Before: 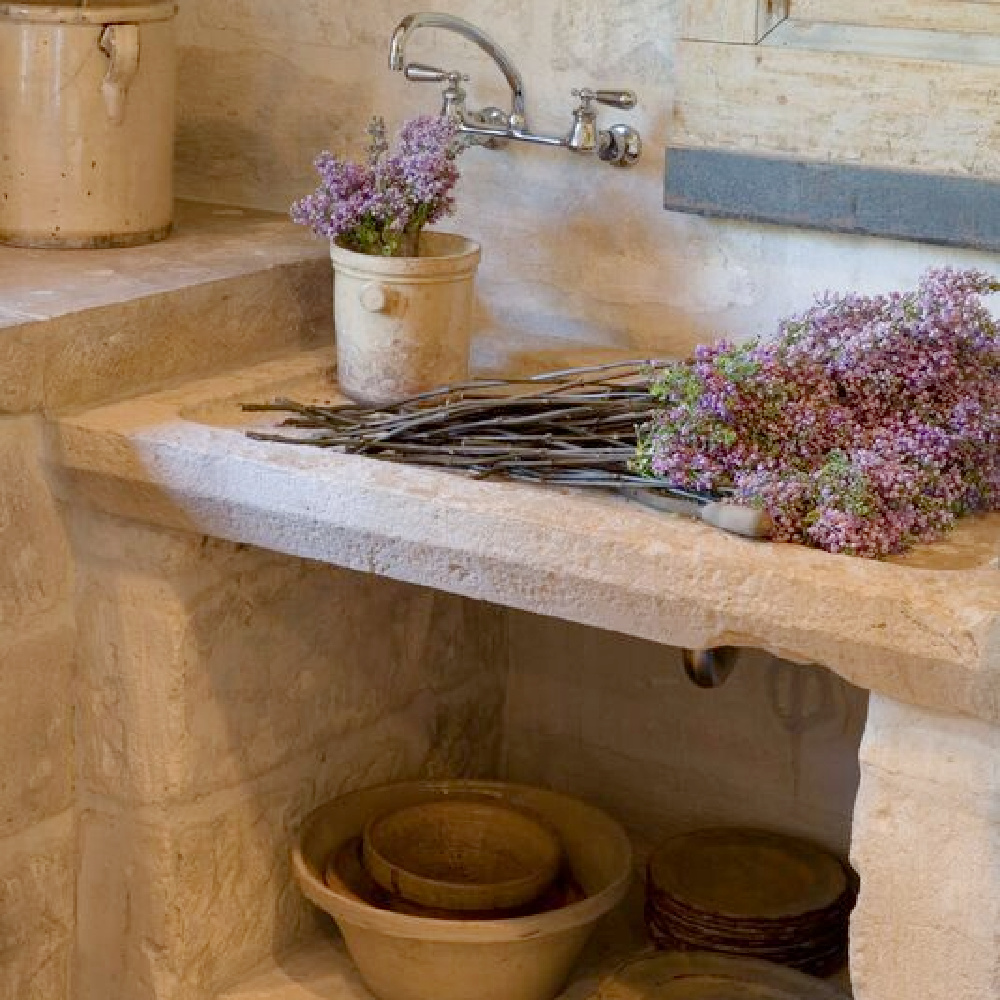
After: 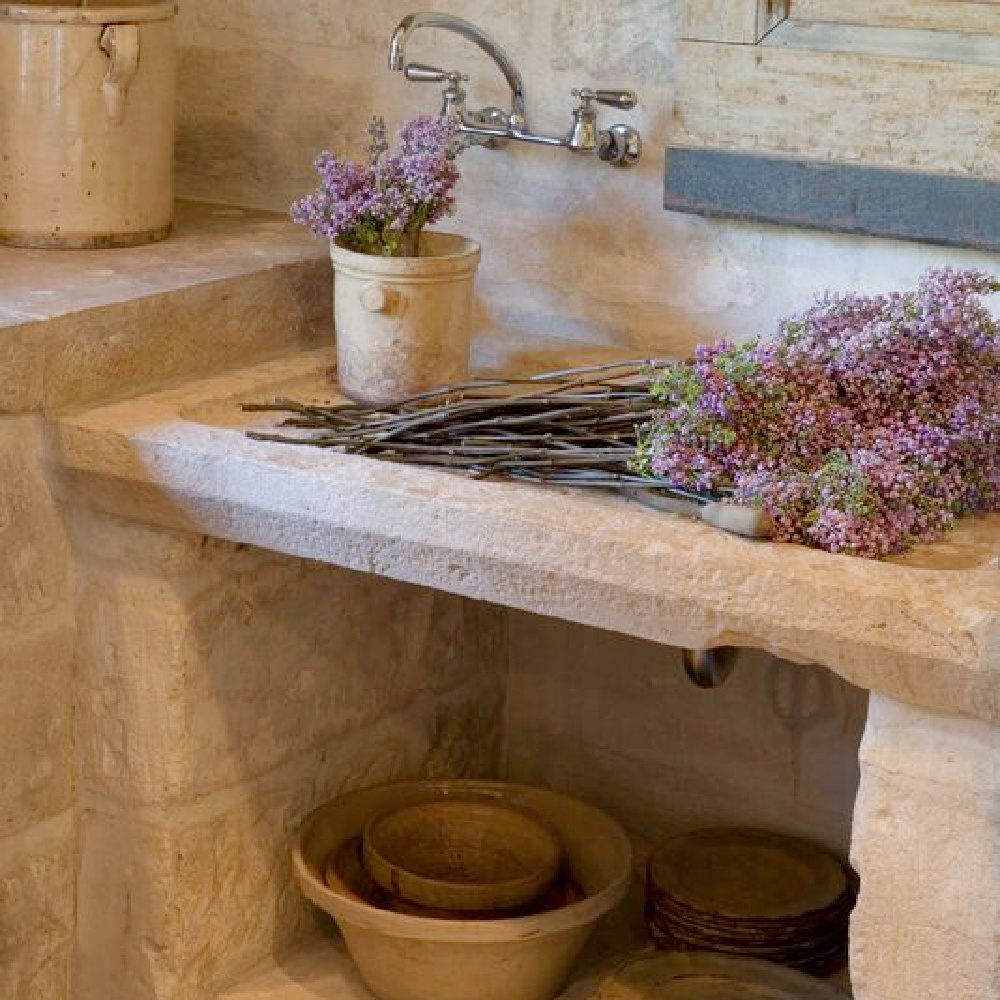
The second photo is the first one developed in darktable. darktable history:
shadows and highlights: shadows 25.11, highlights -48.18, soften with gaussian
